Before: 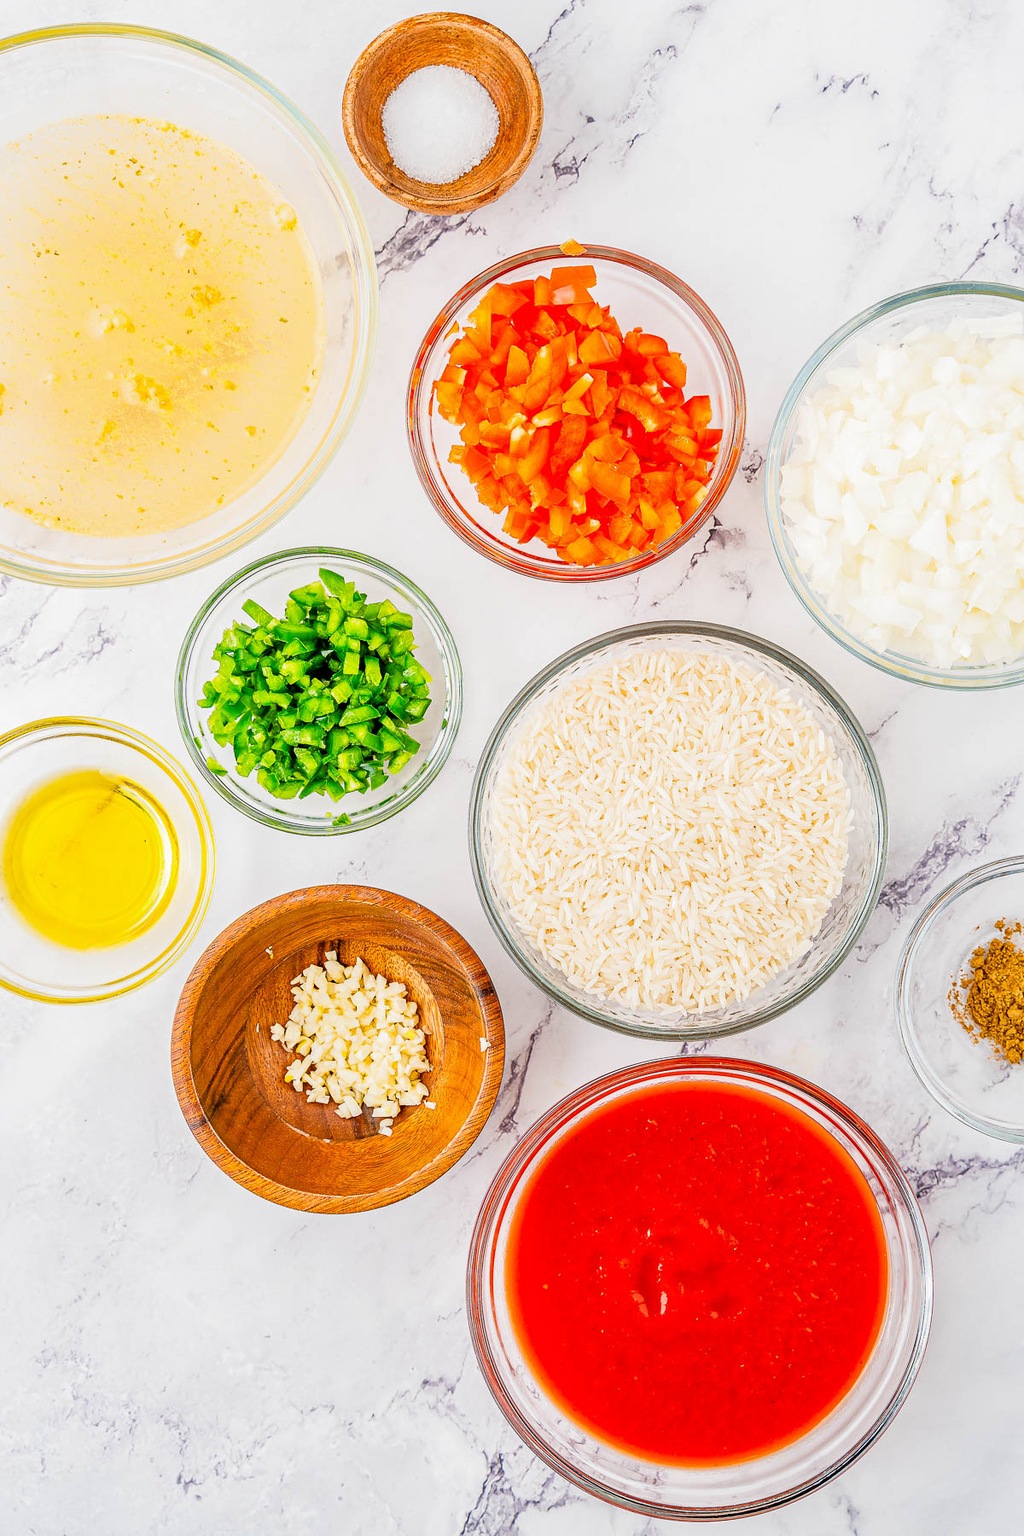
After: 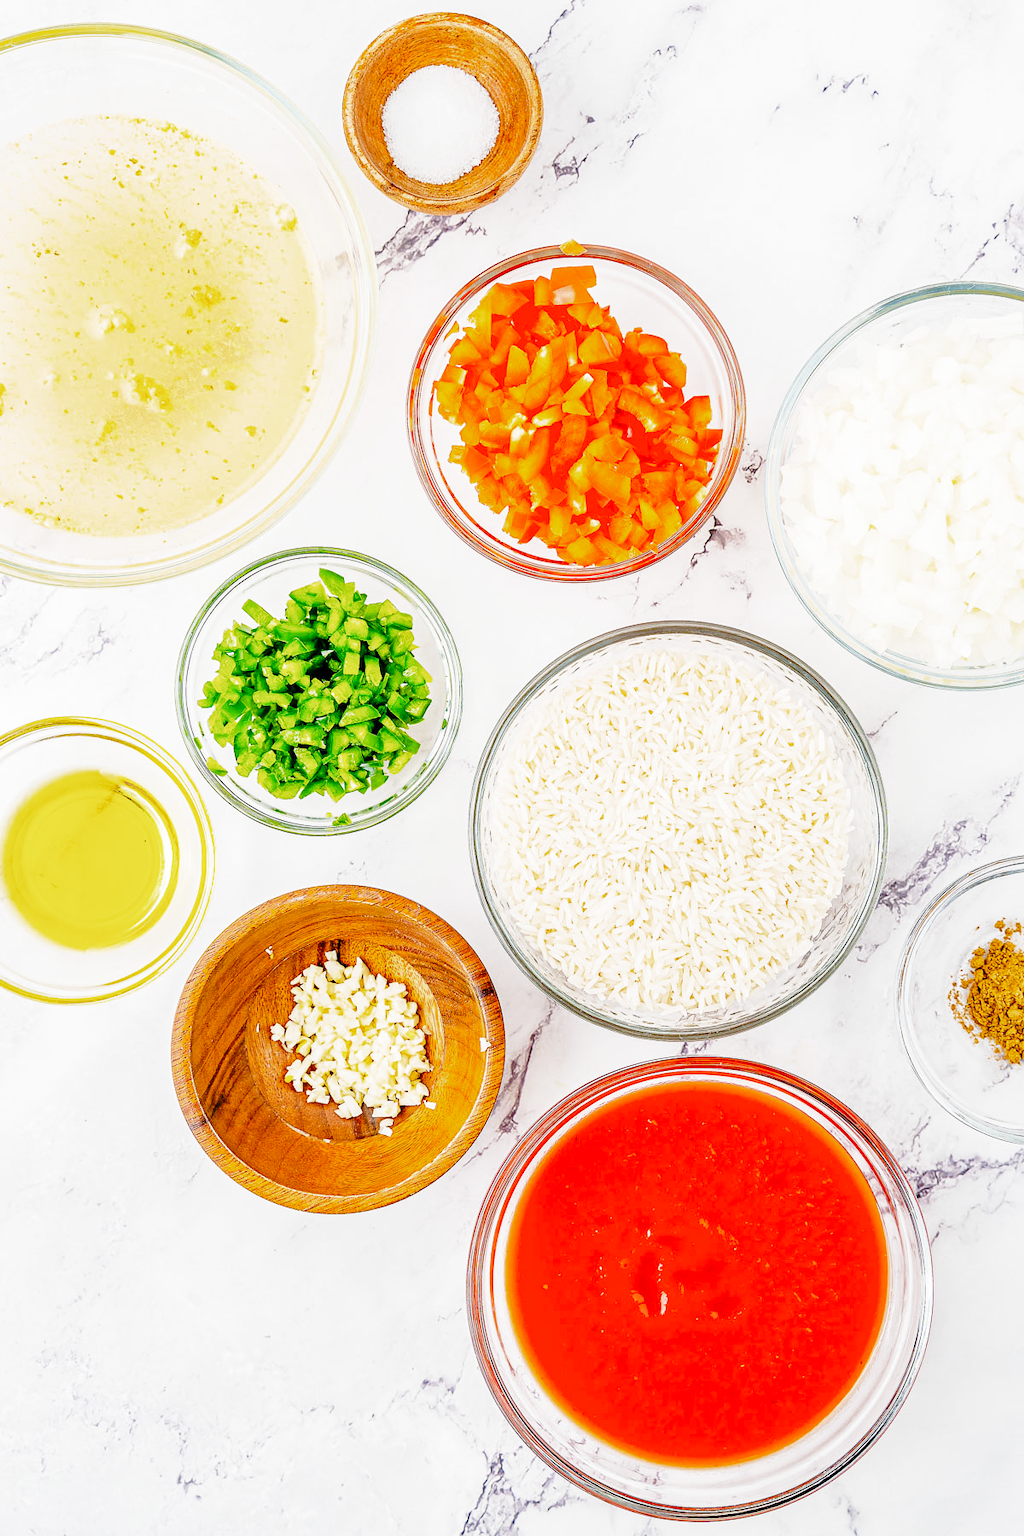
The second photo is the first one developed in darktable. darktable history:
tone curve: curves: ch0 [(0, 0) (0.568, 0.517) (0.8, 0.717) (1, 1)]
base curve: curves: ch0 [(0, 0) (0.028, 0.03) (0.121, 0.232) (0.46, 0.748) (0.859, 0.968) (1, 1)], preserve colors none
